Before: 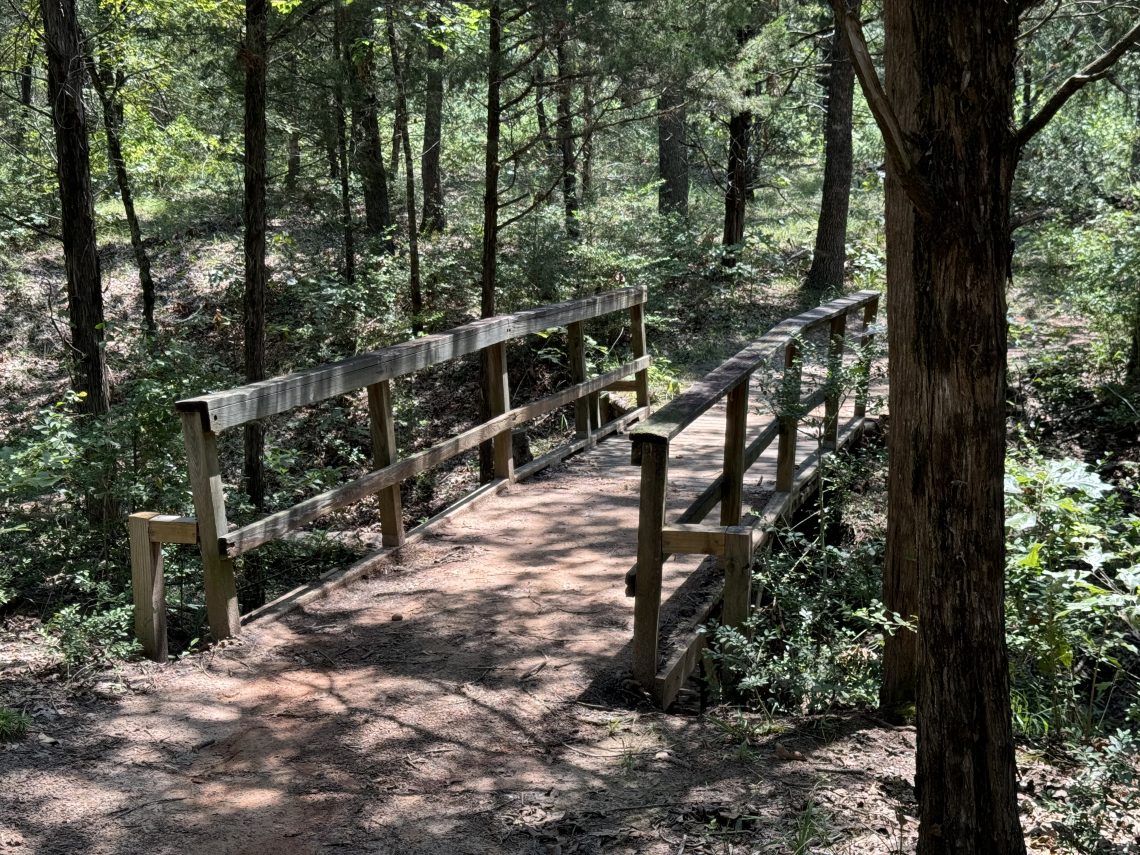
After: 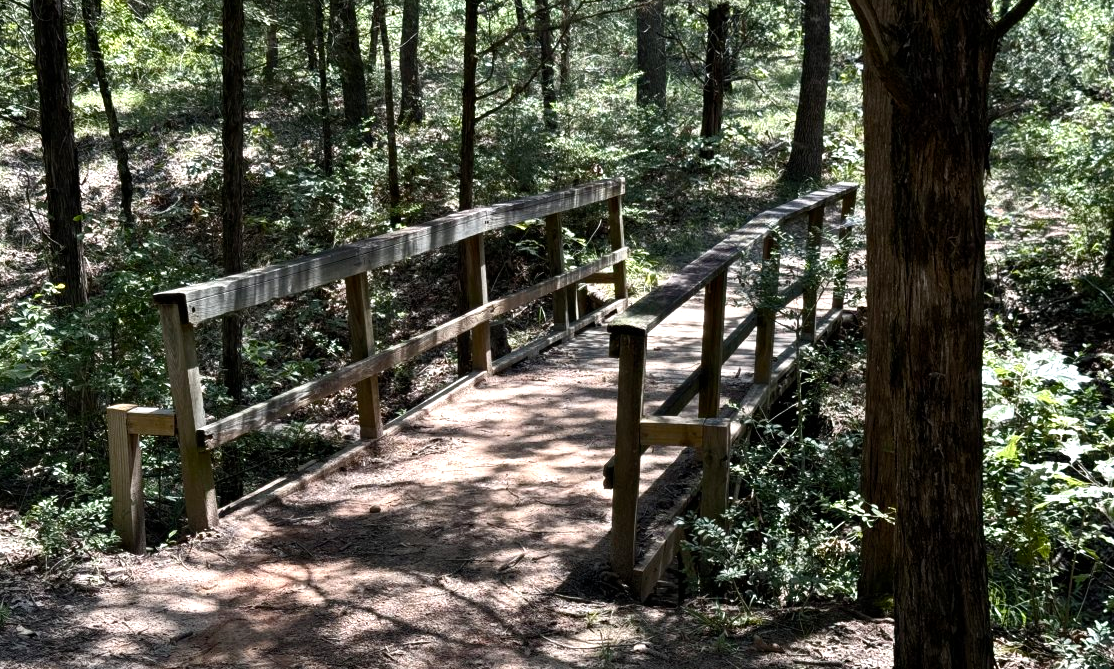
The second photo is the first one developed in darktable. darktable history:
color balance rgb: perceptual saturation grading › global saturation 20%, perceptual saturation grading › highlights -49.684%, perceptual saturation grading › shadows 23.901%, perceptual brilliance grading › global brilliance 15.54%, perceptual brilliance grading › shadows -35.824%
crop and rotate: left 1.948%, top 12.712%, right 0.297%, bottom 9.025%
